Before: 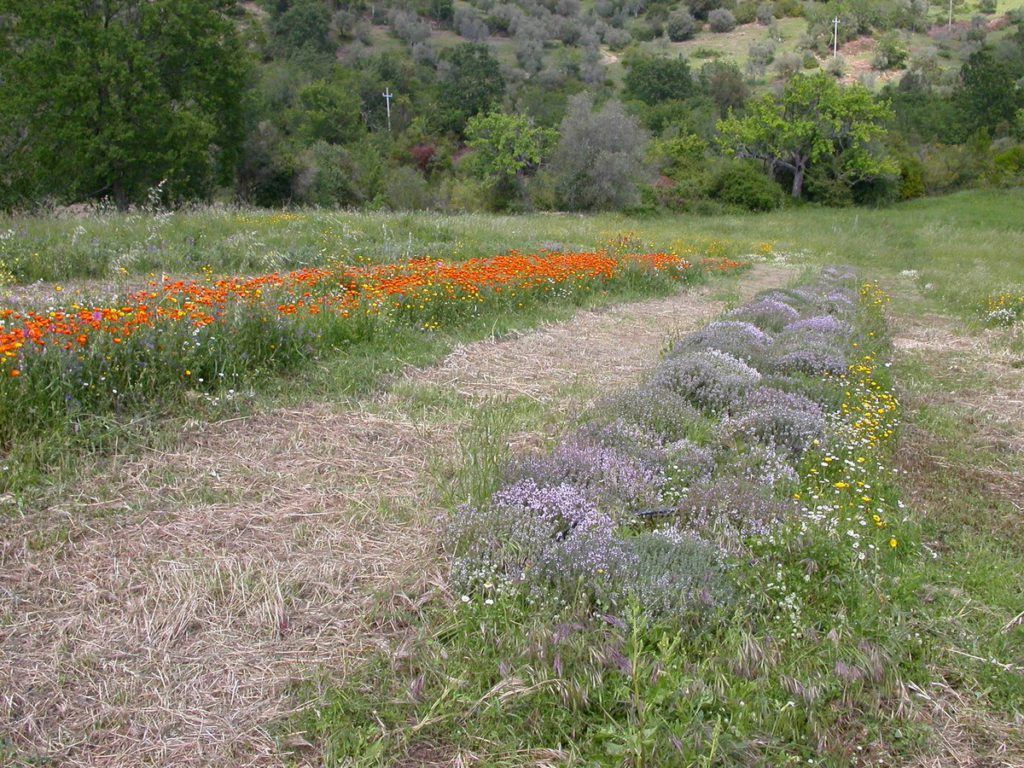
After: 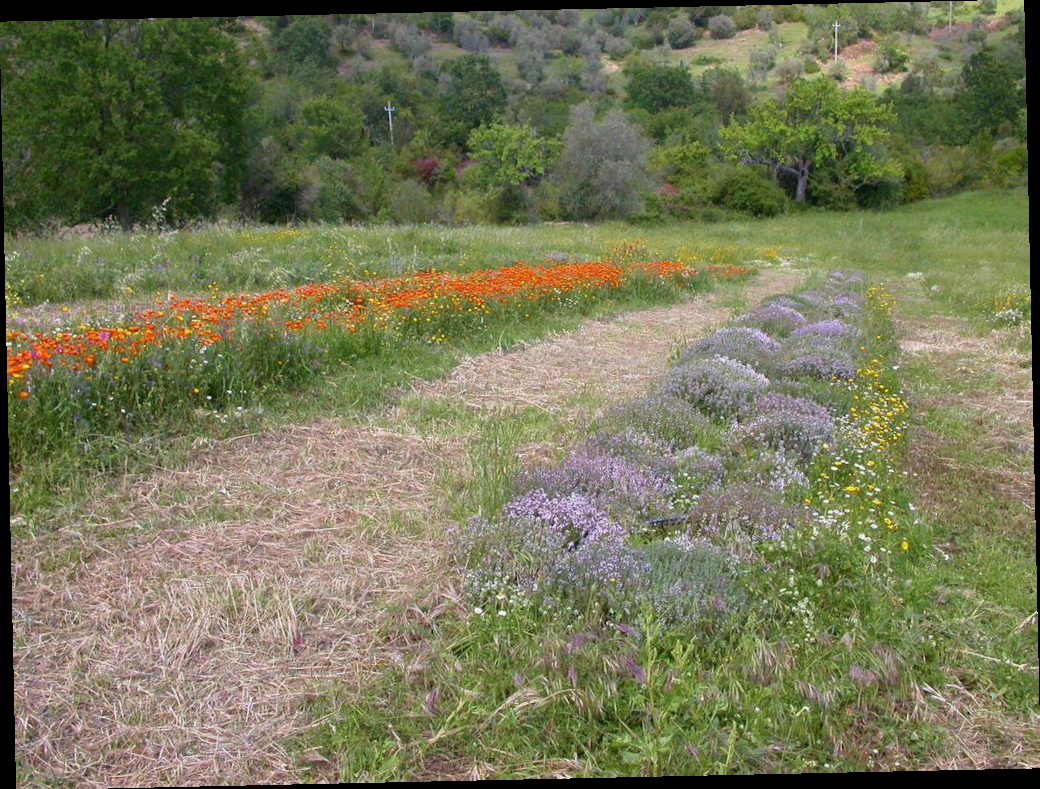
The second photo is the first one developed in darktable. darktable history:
velvia: on, module defaults
rotate and perspective: rotation -1.24°, automatic cropping off
